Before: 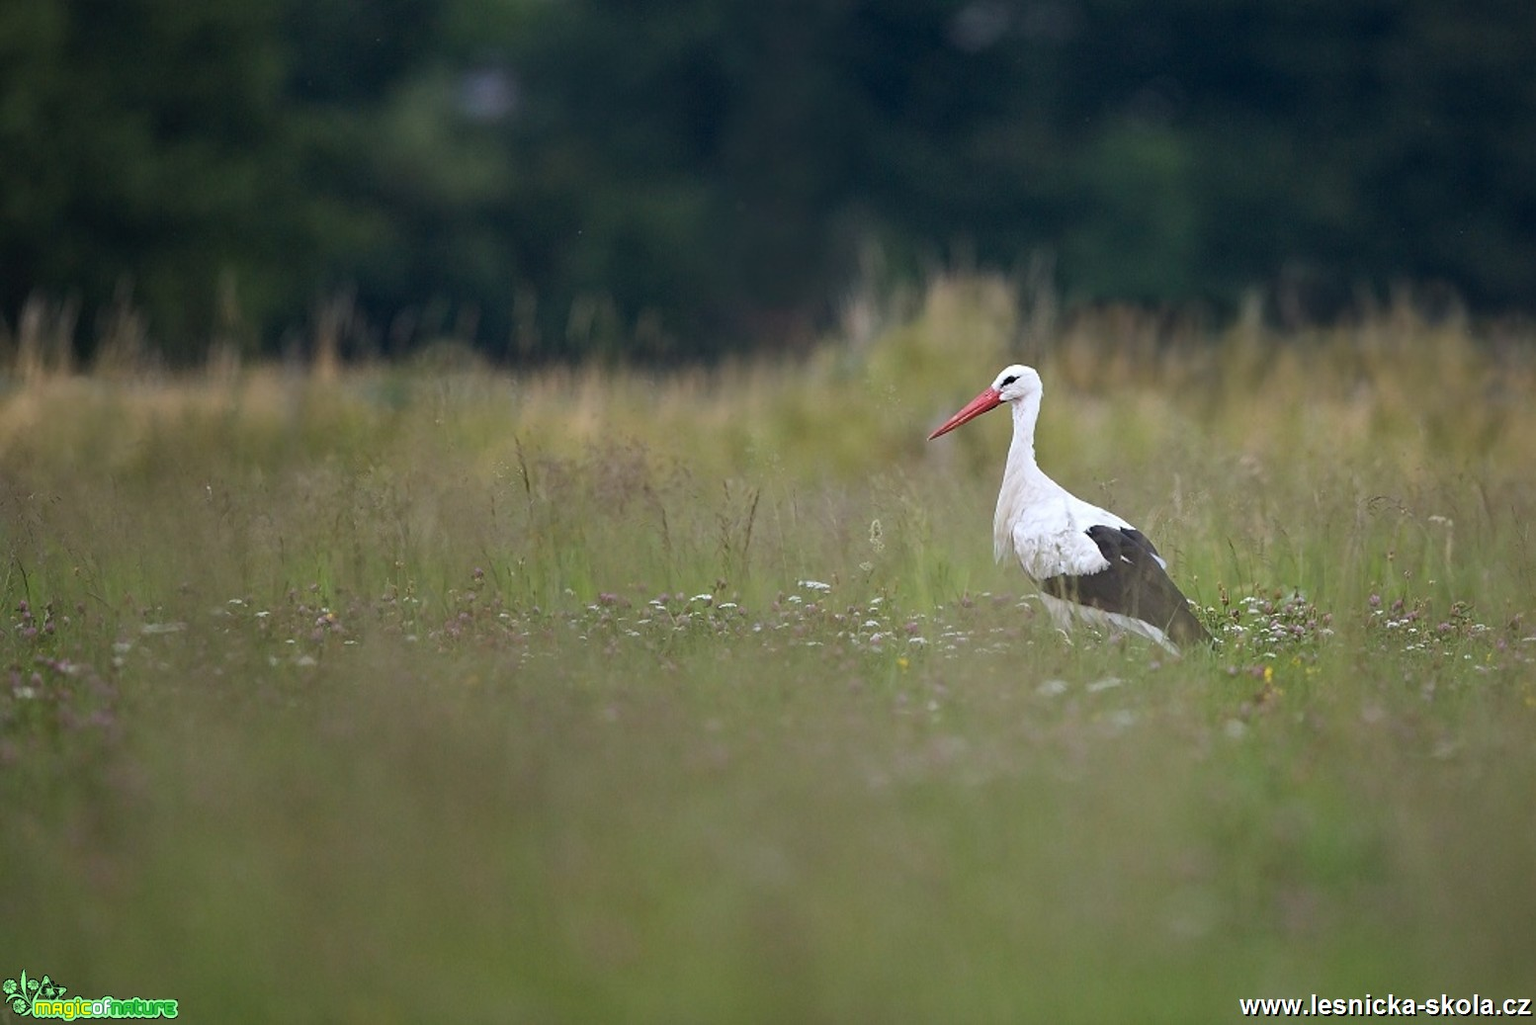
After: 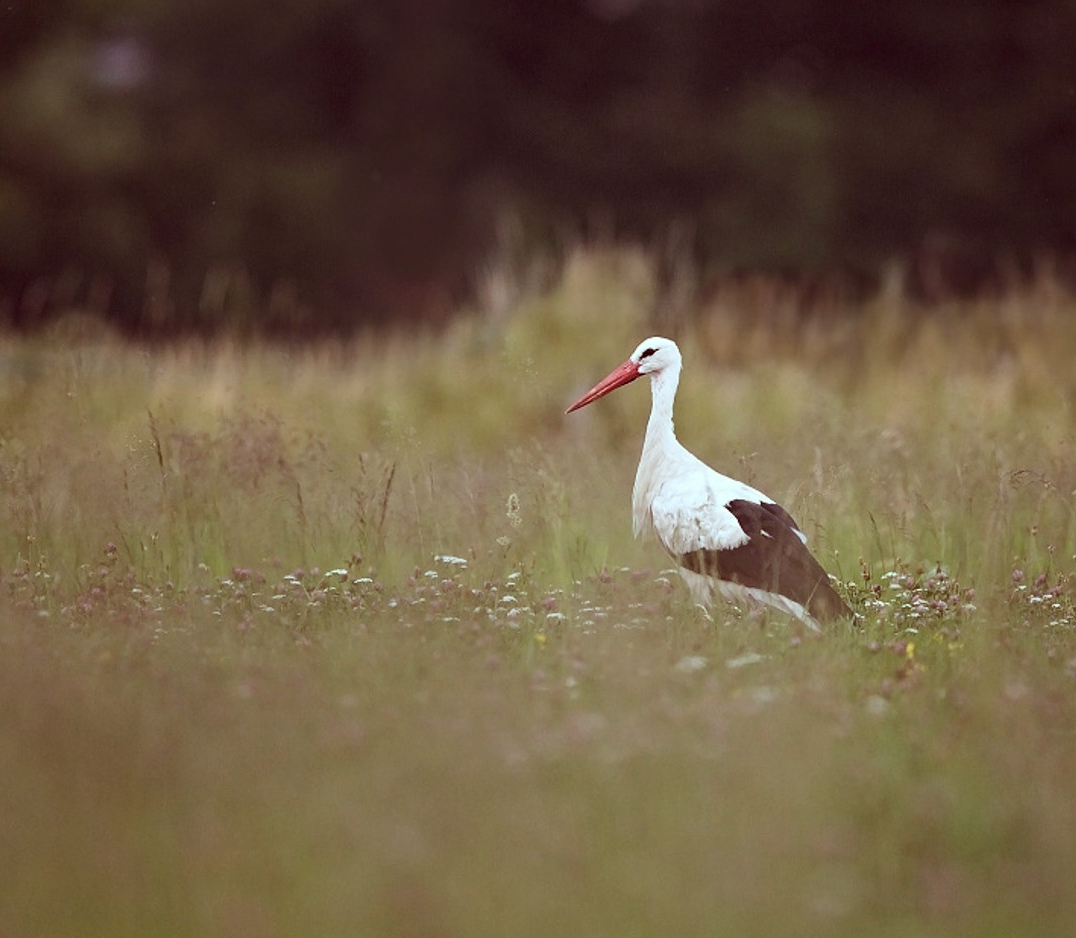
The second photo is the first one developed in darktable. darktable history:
contrast brightness saturation: contrast 0.108, saturation -0.18
crop and rotate: left 24.064%, top 3.163%, right 6.633%, bottom 6.372%
color correction: highlights a* -7.24, highlights b* -0.162, shadows a* 20.37, shadows b* 12.03
